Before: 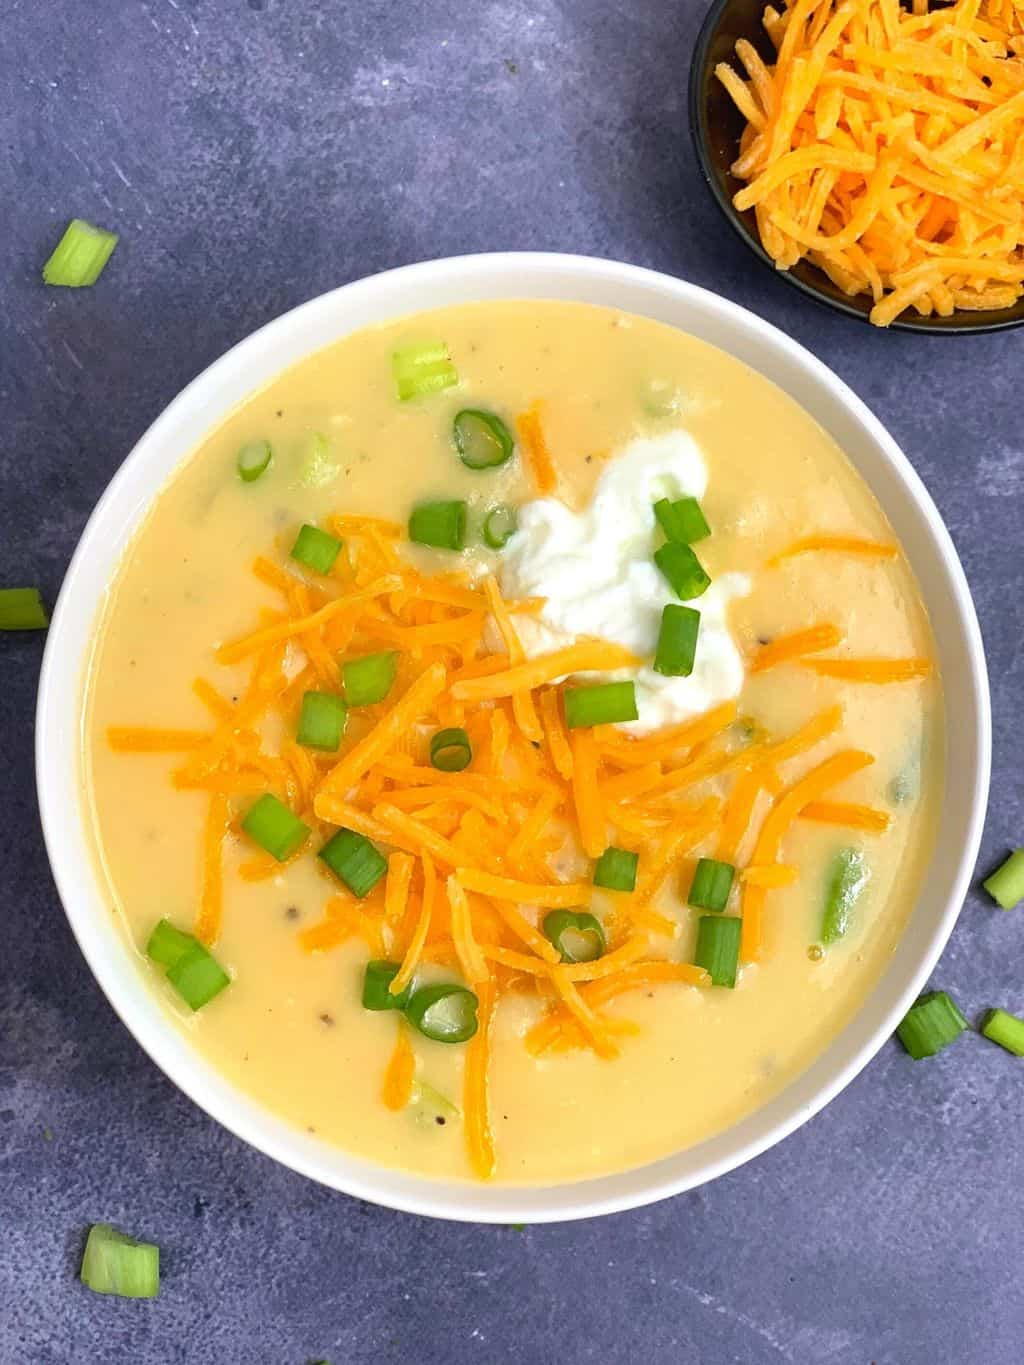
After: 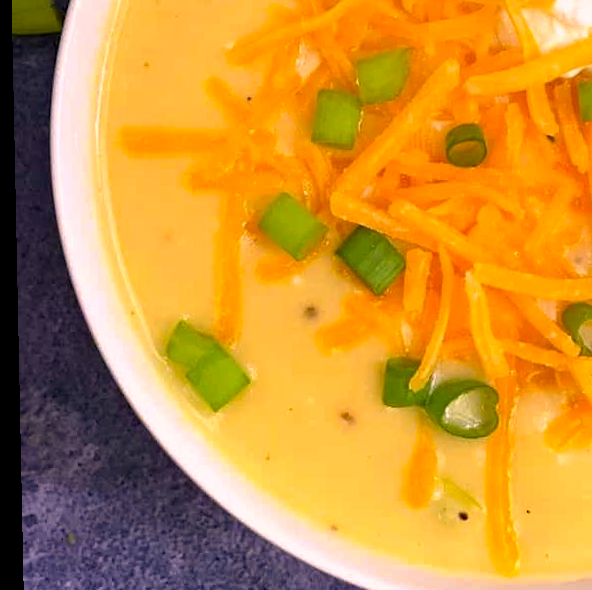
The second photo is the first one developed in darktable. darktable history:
crop: top 44.483%, right 43.593%, bottom 12.892%
color correction: highlights a* 14.52, highlights b* 4.84
haze removal: strength 0.4, distance 0.22, compatibility mode true, adaptive false
rotate and perspective: rotation -1.17°, automatic cropping off
